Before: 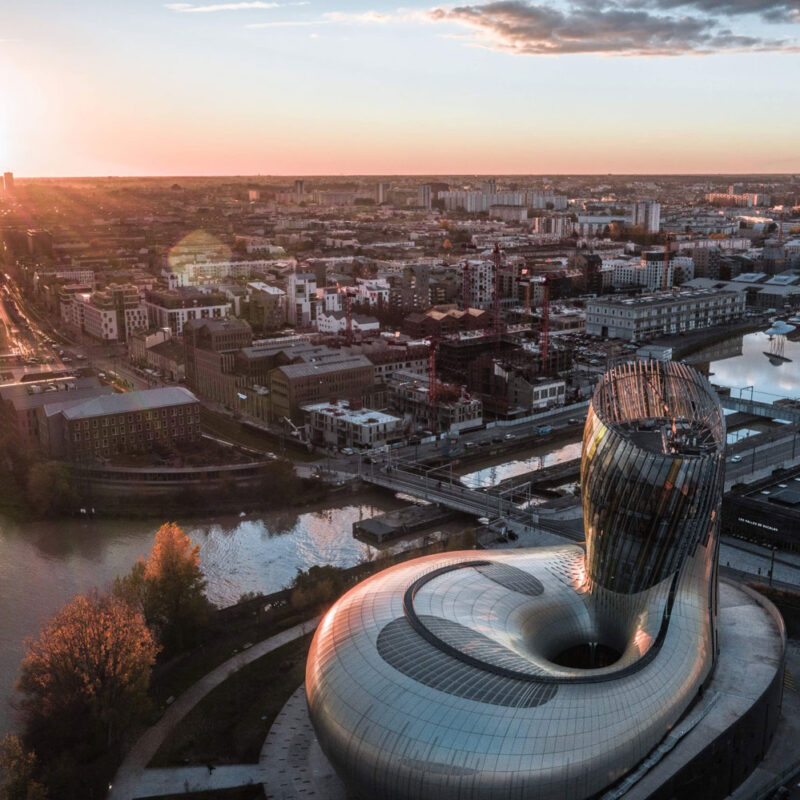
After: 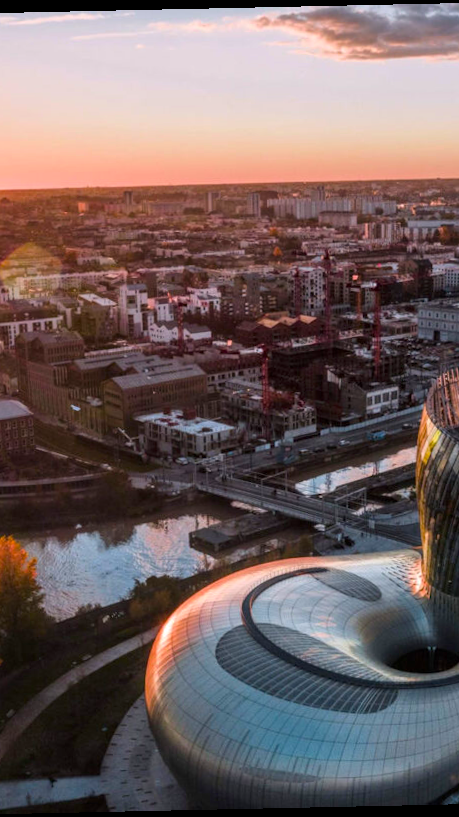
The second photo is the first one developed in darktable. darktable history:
crop: left 21.496%, right 22.254%
rotate and perspective: rotation -1.24°, automatic cropping off
graduated density: density 0.38 EV, hardness 21%, rotation -6.11°, saturation 32%
color balance rgb: perceptual saturation grading › global saturation 40%, global vibrance 15%
local contrast: mode bilateral grid, contrast 20, coarseness 50, detail 120%, midtone range 0.2
